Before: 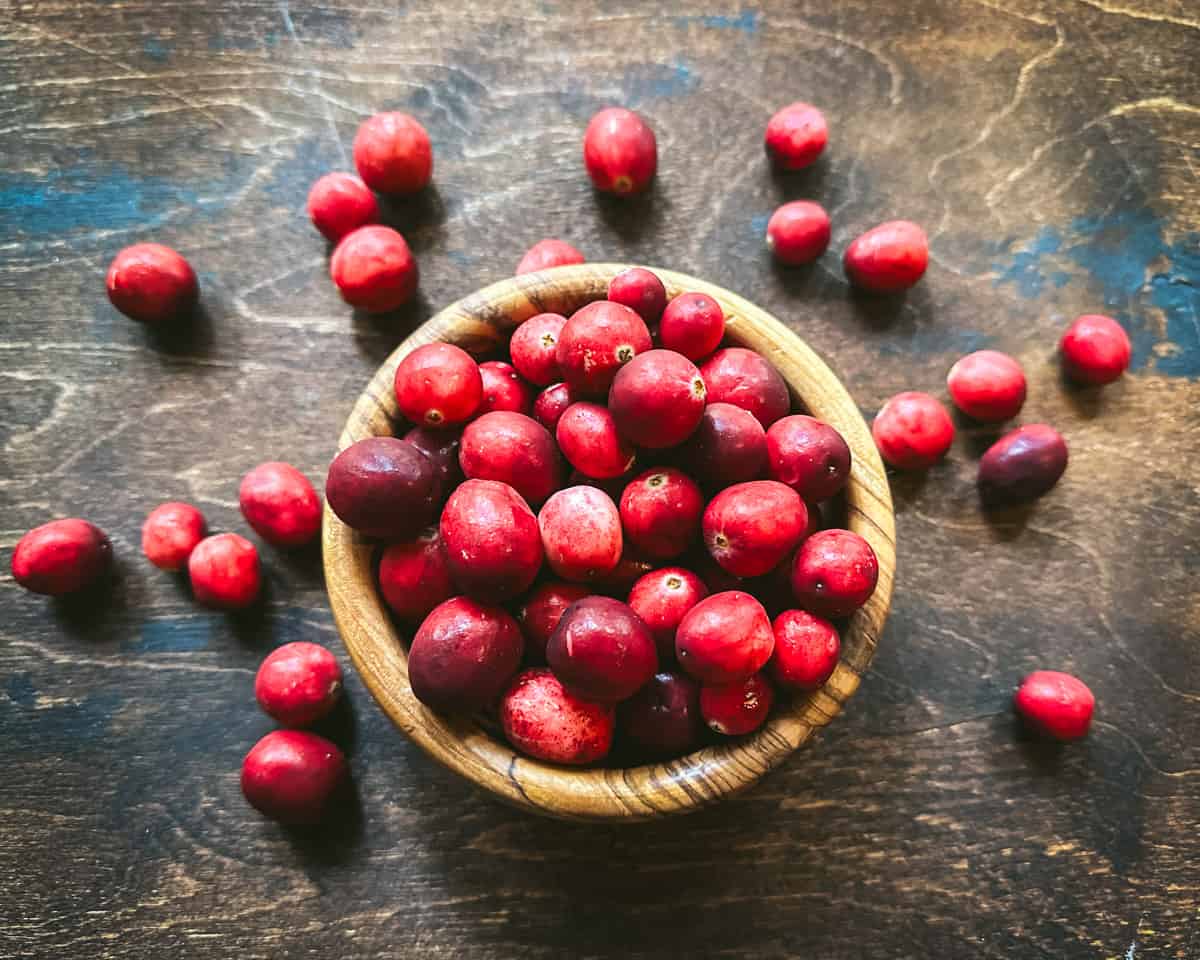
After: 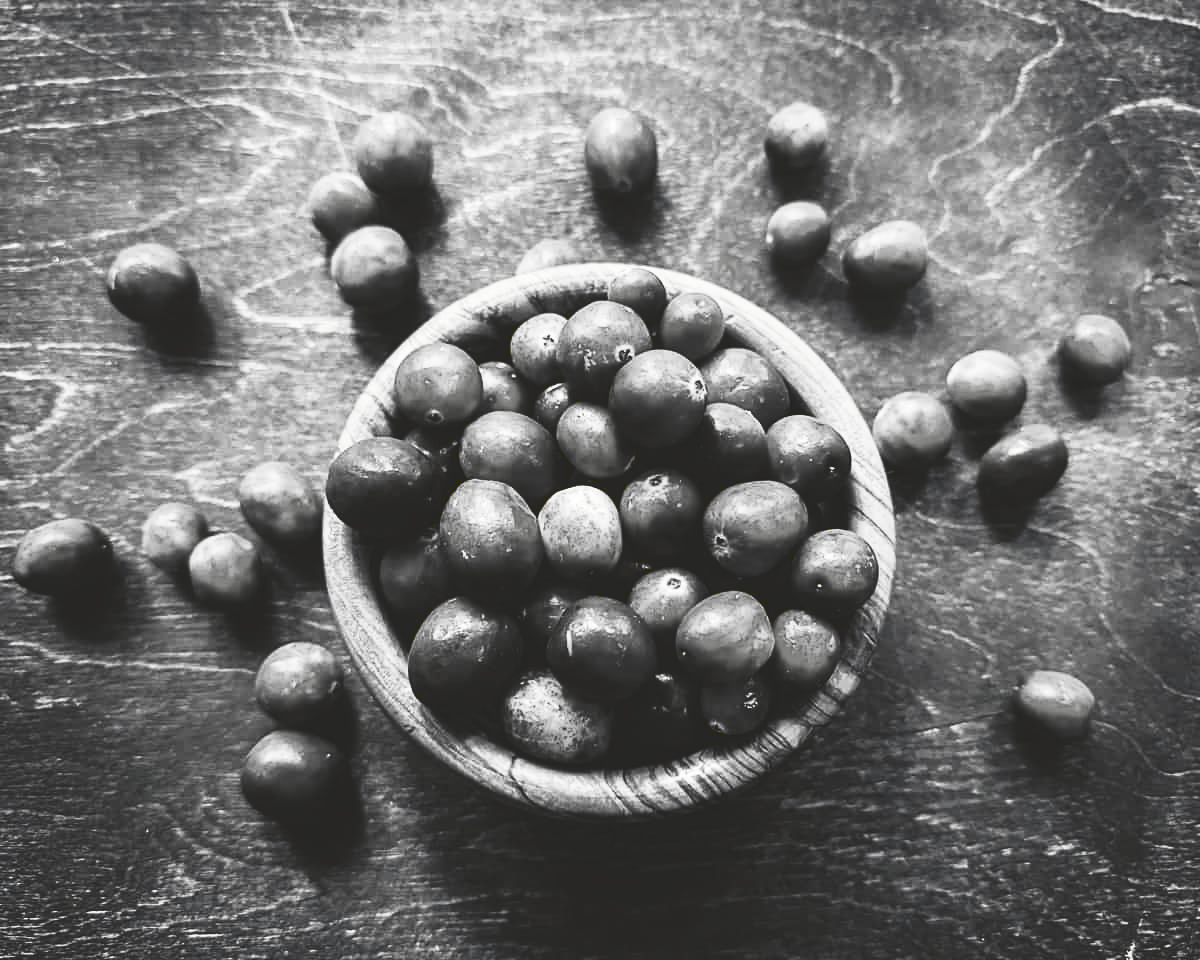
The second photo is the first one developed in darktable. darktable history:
tone curve: curves: ch0 [(0, 0) (0.003, 0.142) (0.011, 0.142) (0.025, 0.147) (0.044, 0.147) (0.069, 0.152) (0.1, 0.16) (0.136, 0.172) (0.177, 0.193) (0.224, 0.221) (0.277, 0.264) (0.335, 0.322) (0.399, 0.399) (0.468, 0.49) (0.543, 0.593) (0.623, 0.723) (0.709, 0.841) (0.801, 0.925) (0.898, 0.976) (1, 1)], preserve colors none
color look up table: target L [91.64, 83.84, 84.56, 76.98, 74.42, 67.99, 40.18, 42.1, 49.9, 19.87, 18, 5.464, 200.09, 72.58, 71.71, 78.43, 62.97, 64.99, 68.99, 55.54, 47.24, 41.28, 21.25, 5.464, 94.45, 82.41, 84.56, 70.23, 81.69, 67.24, 74.78, 84.56, 45.63, 58.64, 45.36, 44, 30.59, 45.63, 24.87, 5.464, 1.645, 98.62, 83.84, 83.12, 67.24, 52.27, 75.88, 59.41, 35.3], target a [-0.1, -0.003, -0.003, 0, 0, 0.001 ×4, -0.001, -0.001, -0.458, 0, 0, 0.001, 0, 0.001 ×6, 0, -0.458, -0.1, -0.002, -0.003, 0.001, -0.003, 0.001, 0, -0.003, 0.001 ×4, 0, 0.001, 0, -0.458, -0.153, -0.288, -0.003, -0.001, 0.001, 0.001, -0.001, 0.001, 0], target b [1.238, 0.027, 0.026, 0.003, 0.003, -0.004 ×4, 0.008, 0.008, 5.644, 0, 0.003, -0.004, 0.003, -0.004 ×6, 0, 5.644, 1.23, 0.026, 0.026, -0.004, 0.026, -0.004, 0.003, 0.026, -0.004 ×4, -0.001, -0.004, 0, 5.644, 1.891, 3.612, 0.027, 0.003, -0.004, -0.004, 0.004, -0.007, -0.001], num patches 49
